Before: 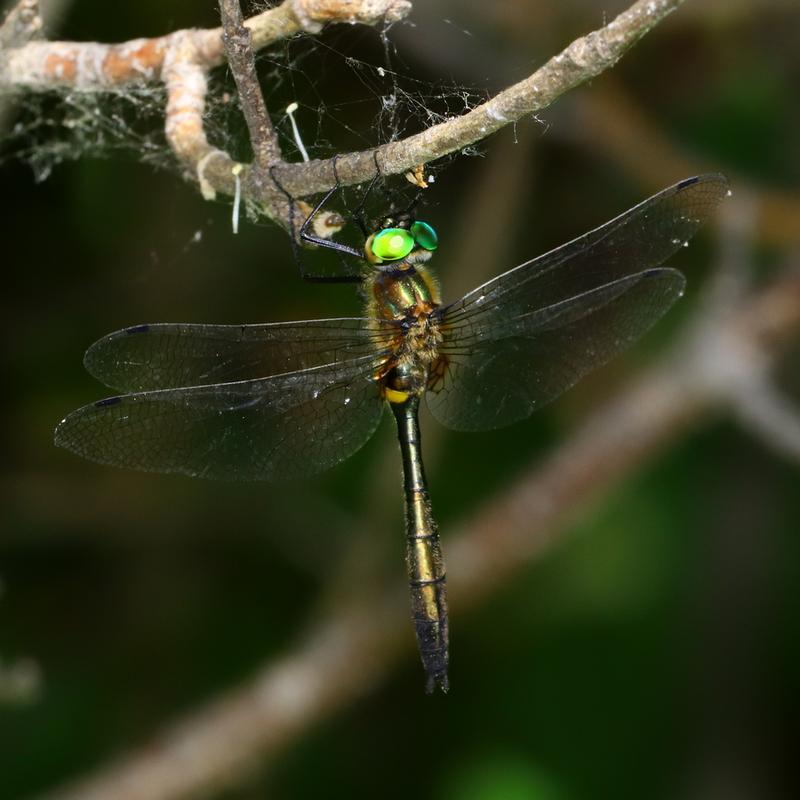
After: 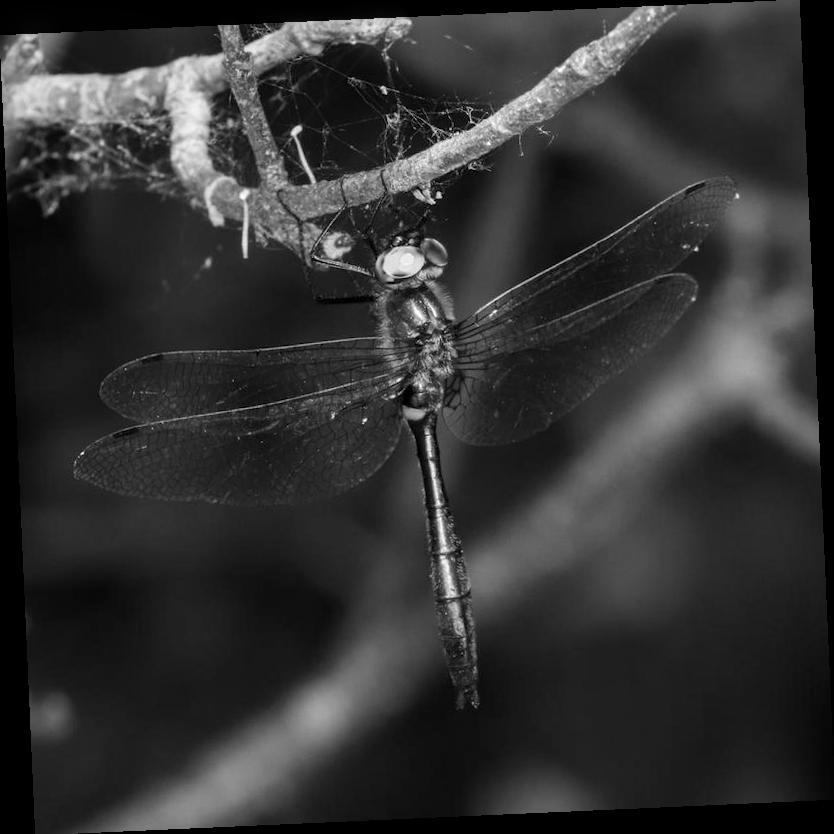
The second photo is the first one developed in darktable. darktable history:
local contrast: detail 130%
rotate and perspective: rotation -2.56°, automatic cropping off
monochrome: a -74.22, b 78.2
